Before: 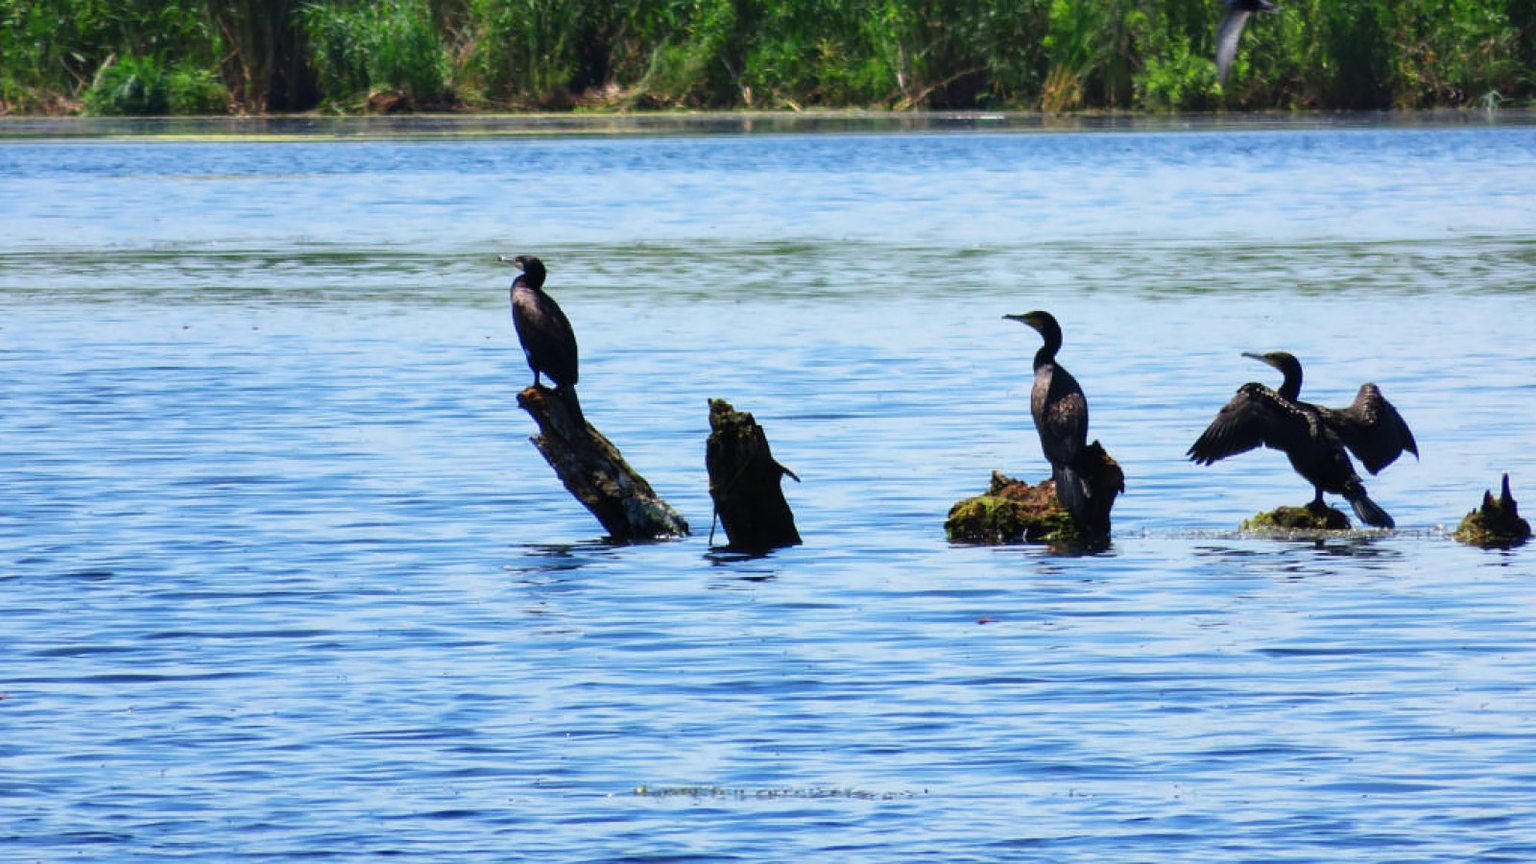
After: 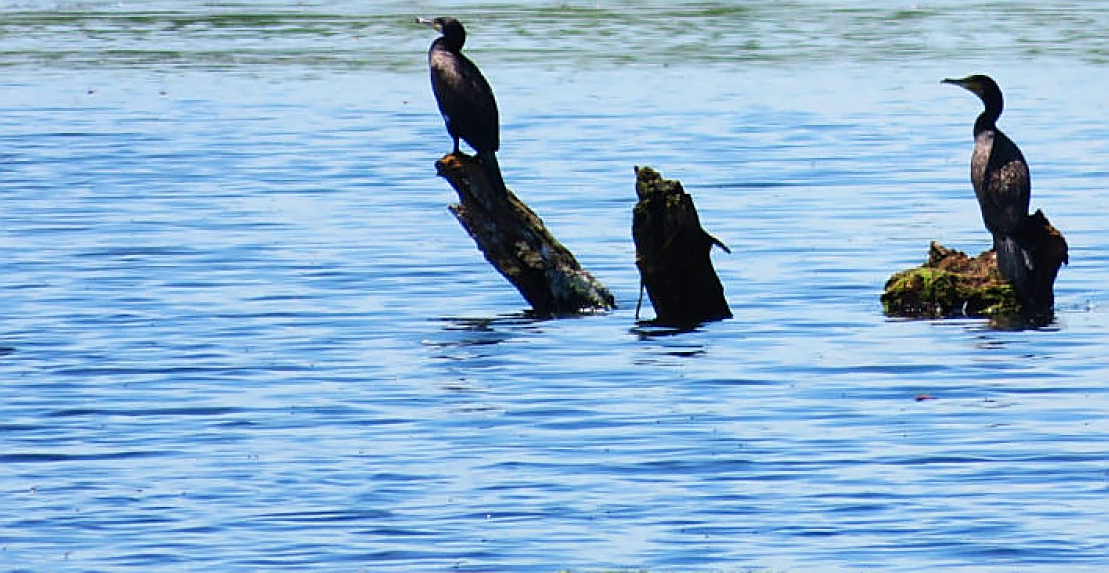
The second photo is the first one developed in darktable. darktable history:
white balance: emerald 1
crop: left 6.488%, top 27.668%, right 24.183%, bottom 8.656%
sharpen: on, module defaults
